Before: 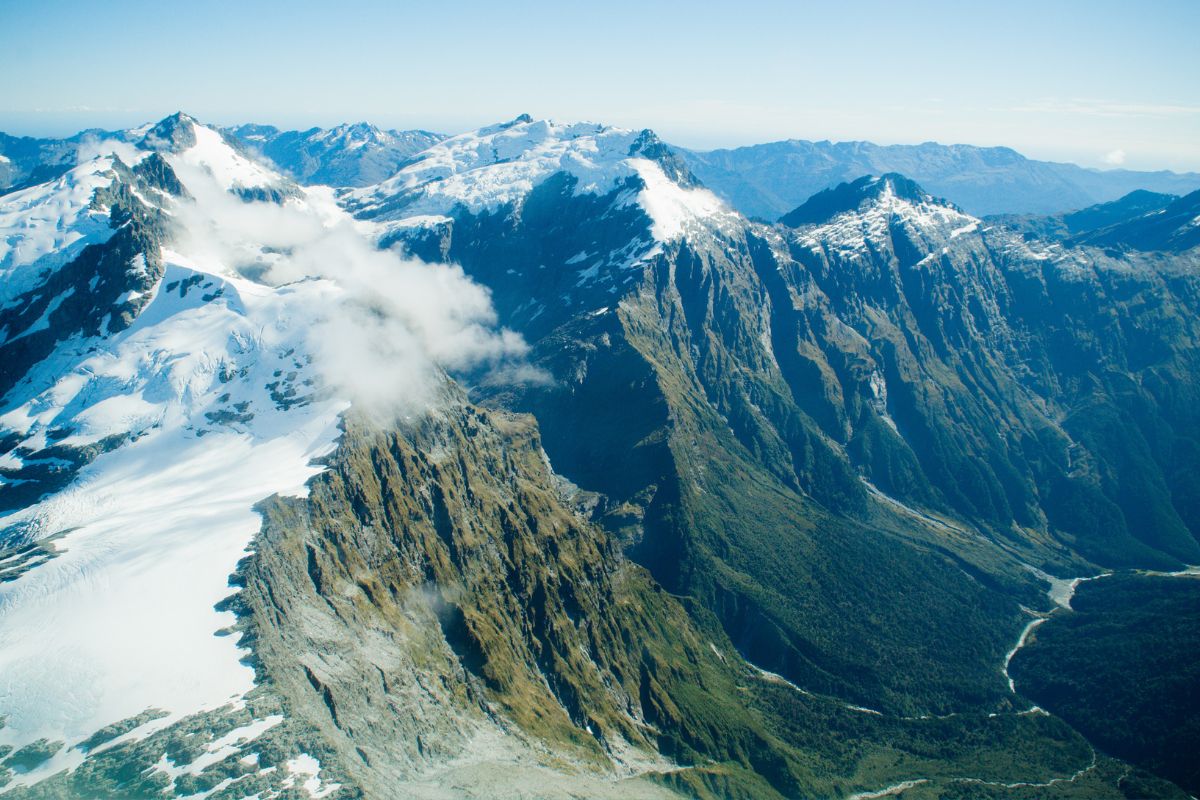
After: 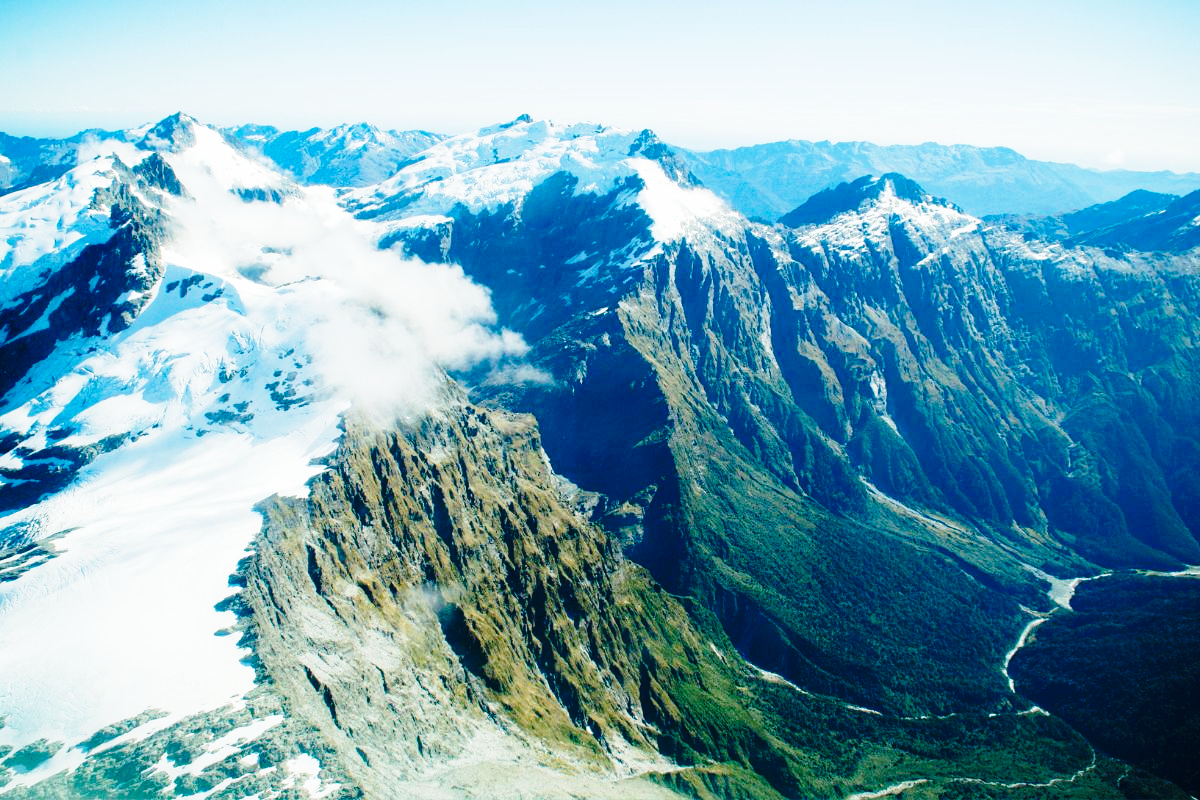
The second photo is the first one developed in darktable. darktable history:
base curve: curves: ch0 [(0, 0) (0.04, 0.03) (0.133, 0.232) (0.448, 0.748) (0.843, 0.968) (1, 1)], preserve colors none
haze removal: compatibility mode true, adaptive false
